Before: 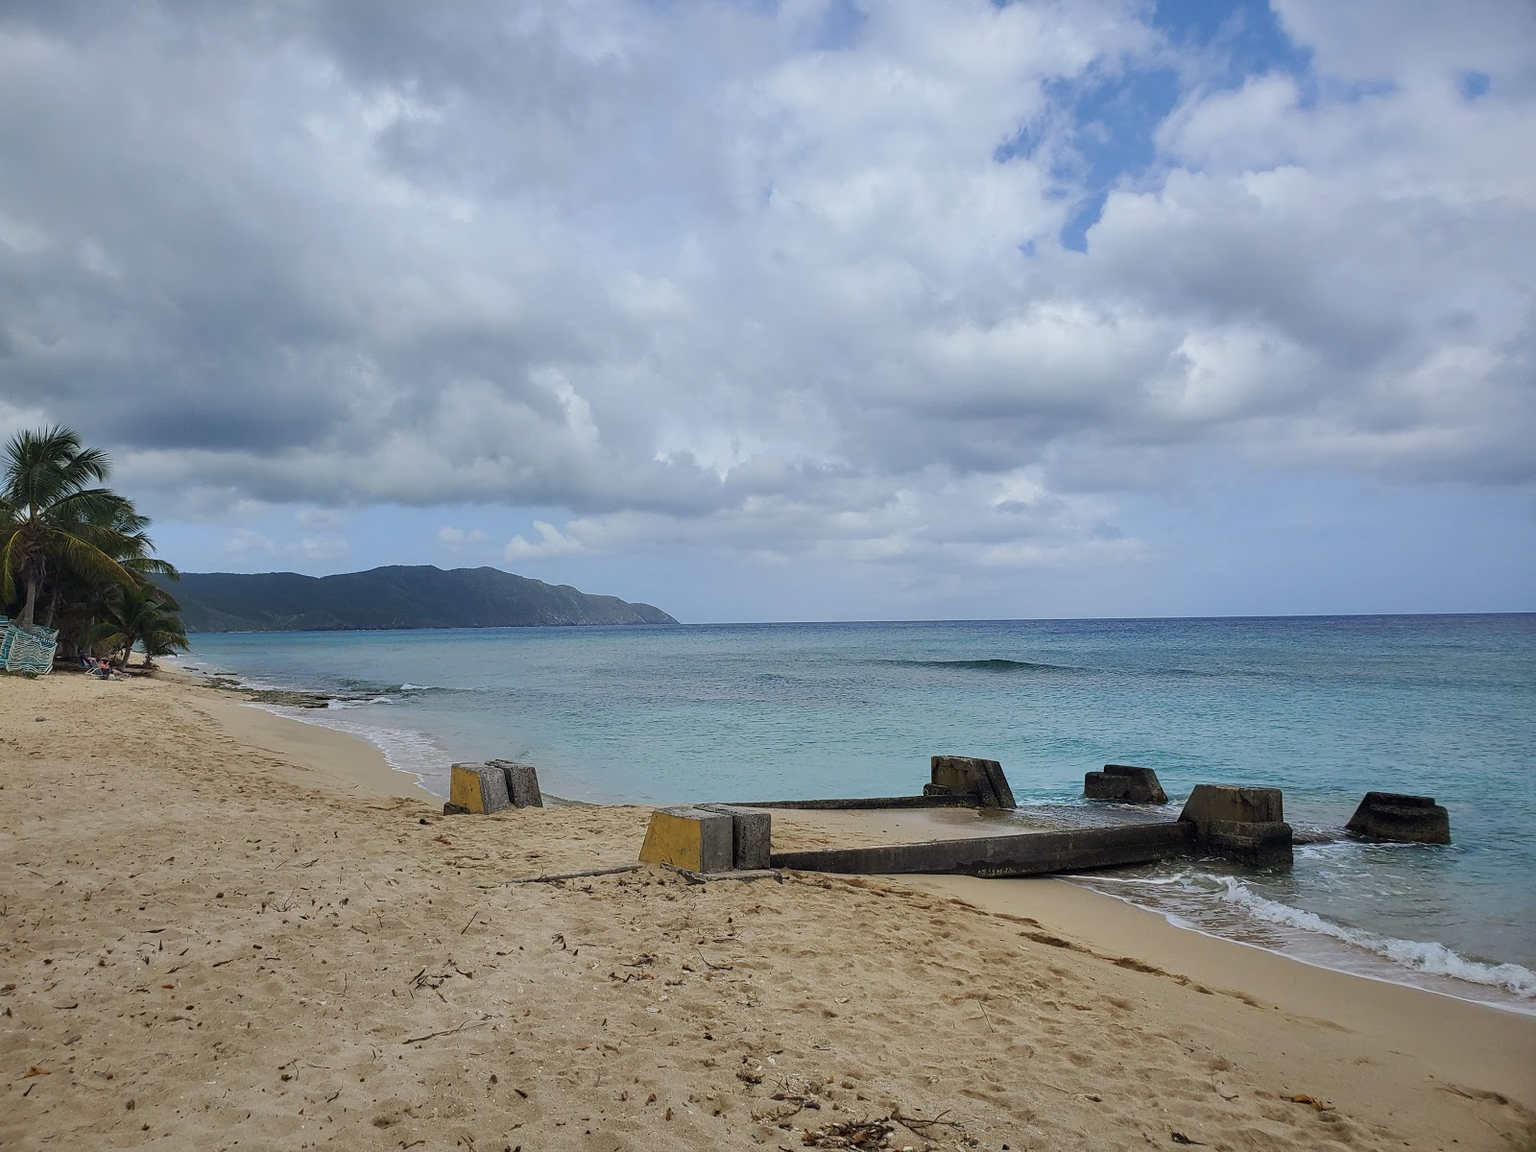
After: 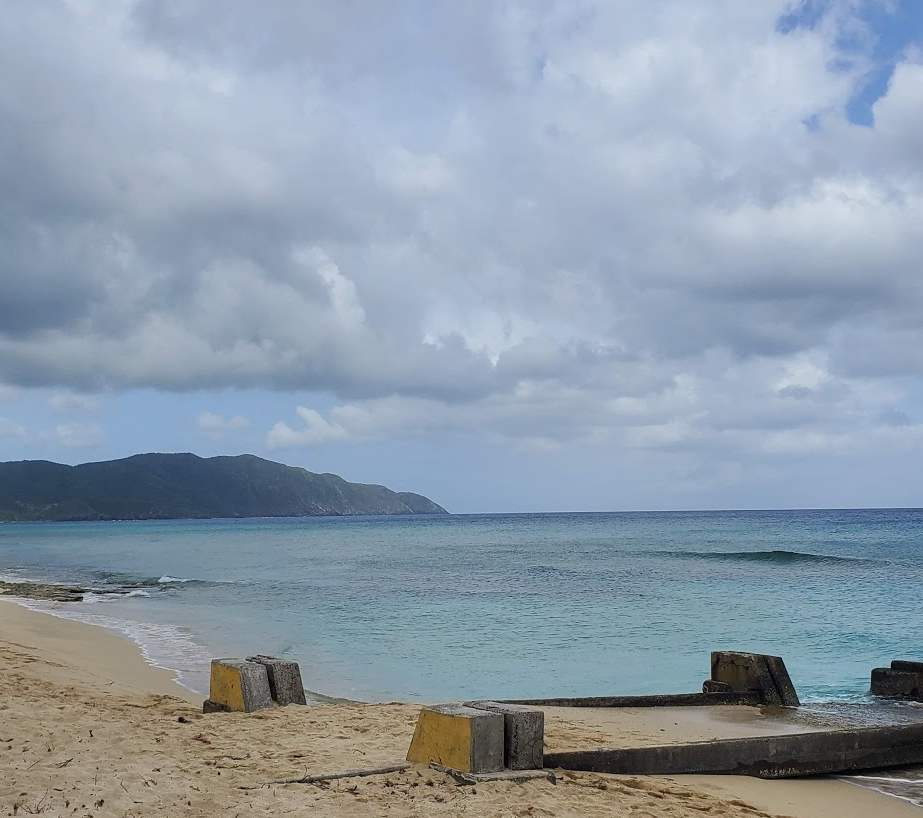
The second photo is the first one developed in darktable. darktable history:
crop: left 16.231%, top 11.399%, right 26.068%, bottom 20.414%
tone equalizer: edges refinement/feathering 500, mask exposure compensation -1.57 EV, preserve details no
